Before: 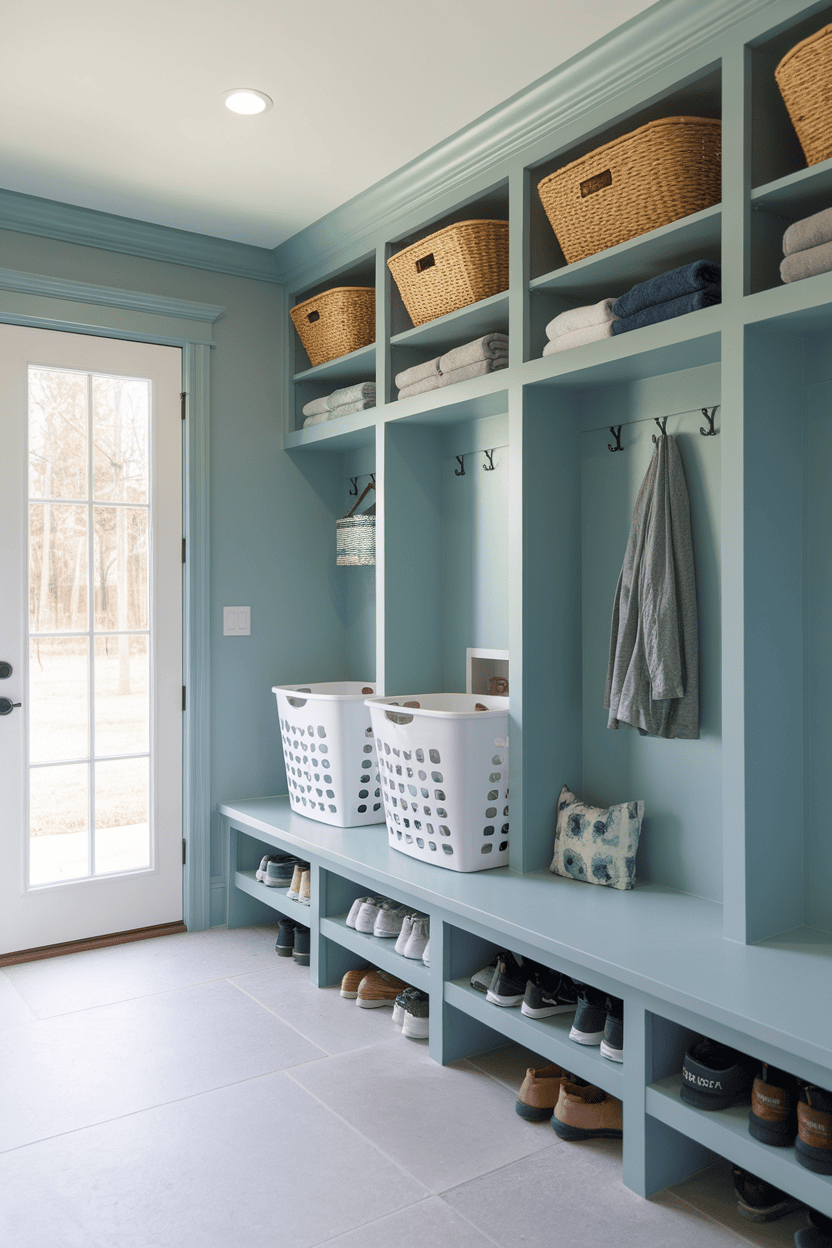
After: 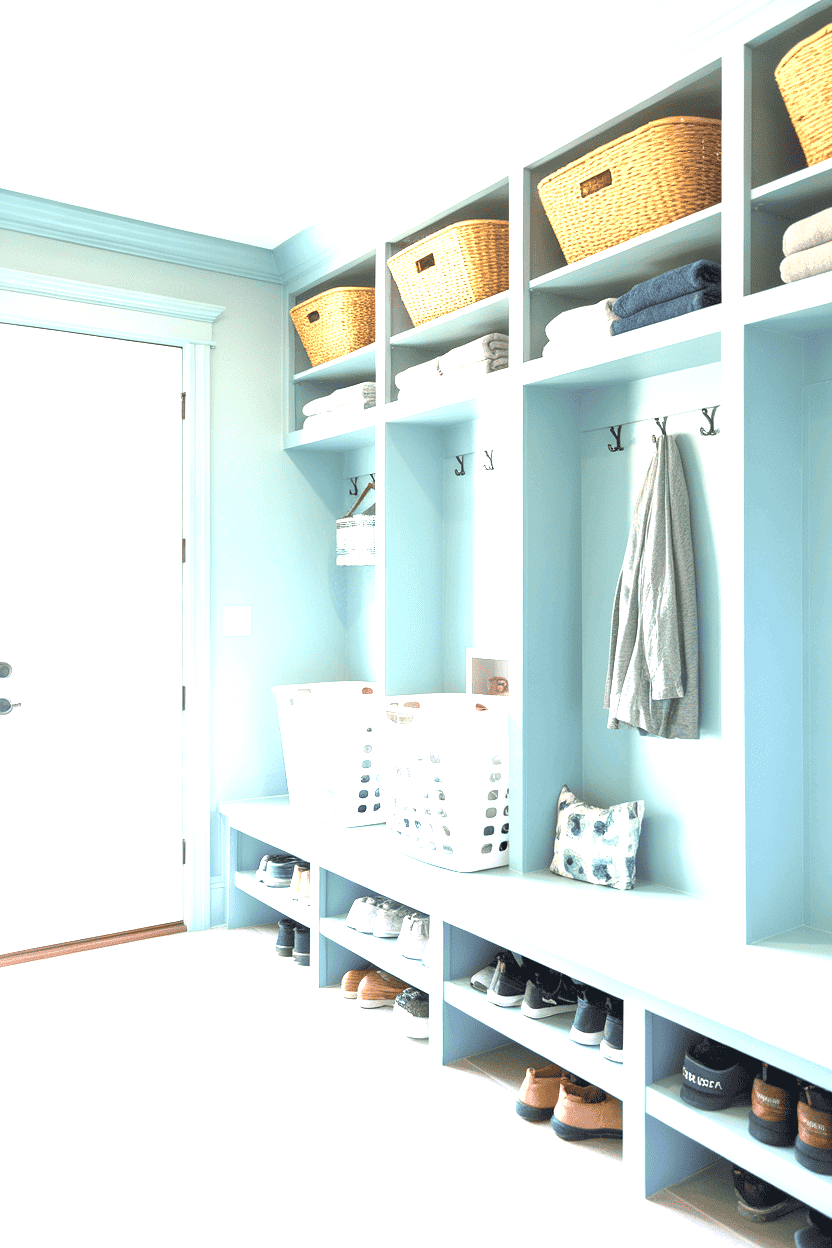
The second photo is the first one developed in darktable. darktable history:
exposure: exposure 2.258 EV, compensate exposure bias true, compensate highlight preservation false
